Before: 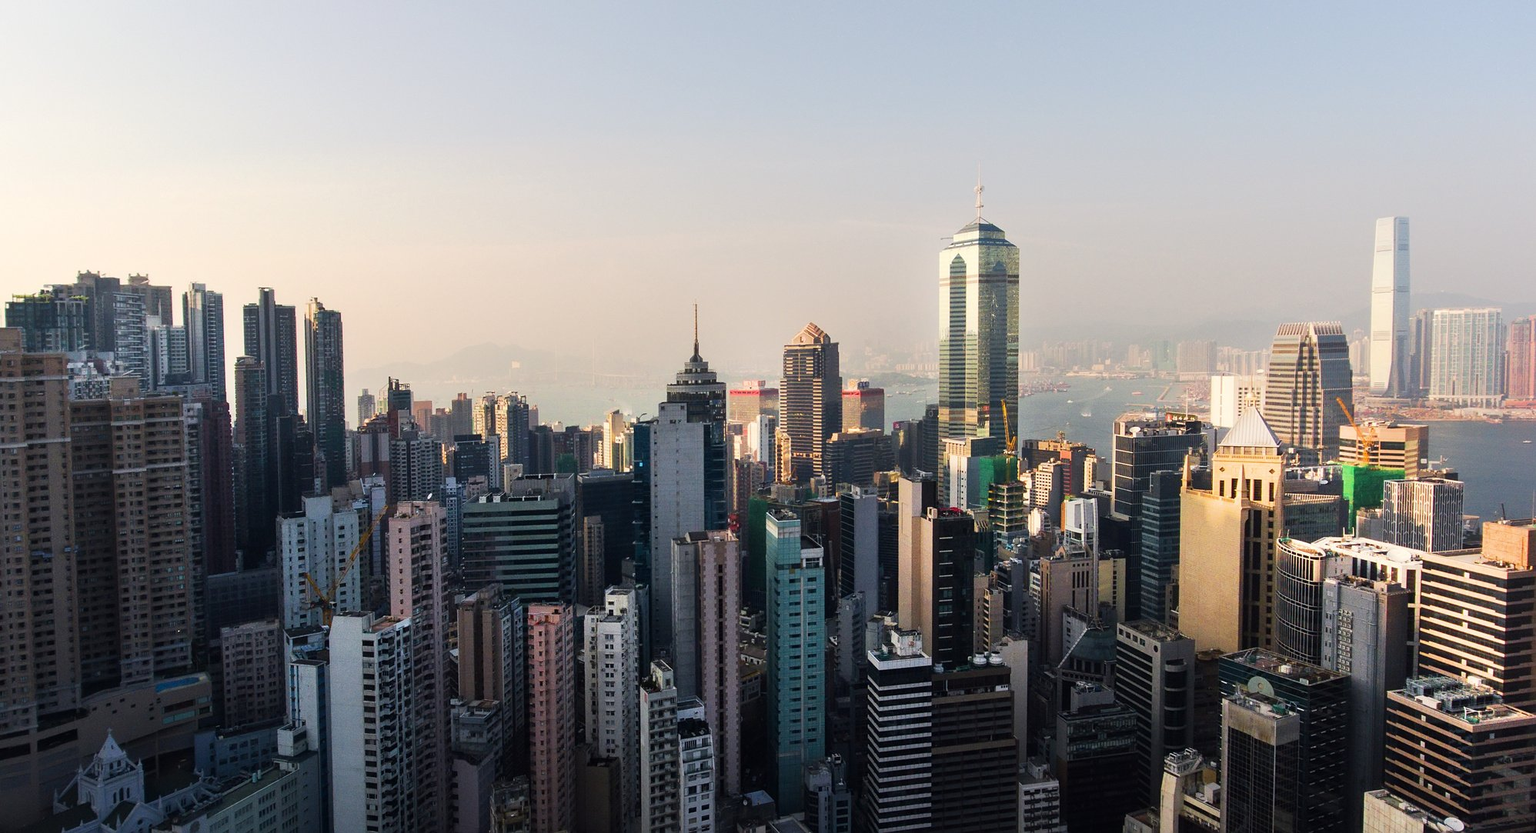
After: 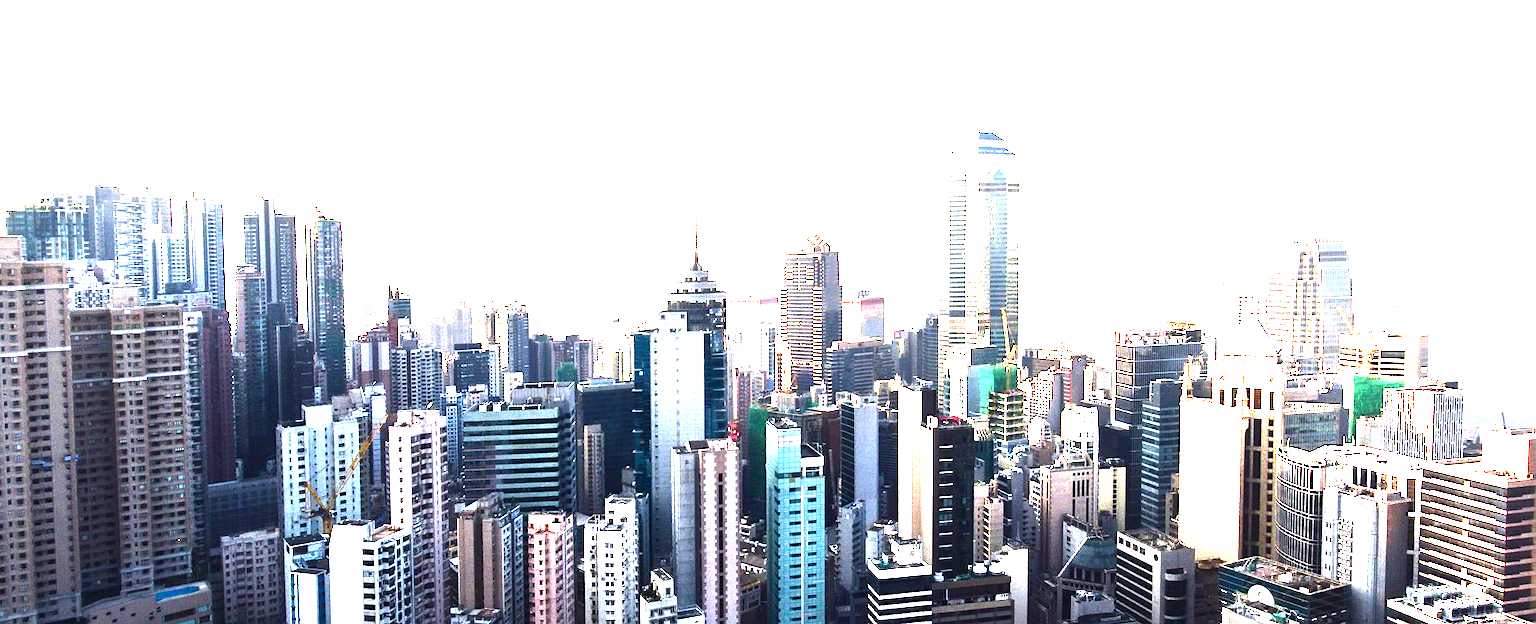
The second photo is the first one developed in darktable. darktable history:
exposure: black level correction 0, exposure 1.756 EV, compensate exposure bias true, compensate highlight preservation false
color balance rgb: shadows lift › chroma 3.258%, shadows lift › hue 281.87°, highlights gain › luminance 17.001%, highlights gain › chroma 2.875%, highlights gain › hue 259.37°, perceptual saturation grading › global saturation 20%, perceptual saturation grading › highlights -49.465%, perceptual saturation grading › shadows 24.044%, perceptual brilliance grading › highlights 19.424%, perceptual brilliance grading › mid-tones 19.239%, perceptual brilliance grading › shadows -20.277%, global vibrance 20%
tone equalizer: -8 EV -0.391 EV, -7 EV -0.428 EV, -6 EV -0.321 EV, -5 EV -0.224 EV, -3 EV 0.2 EV, -2 EV 0.312 EV, -1 EV 0.364 EV, +0 EV 0.439 EV, smoothing diameter 24.77%, edges refinement/feathering 6.5, preserve details guided filter
crop: top 11.062%, bottom 13.913%
